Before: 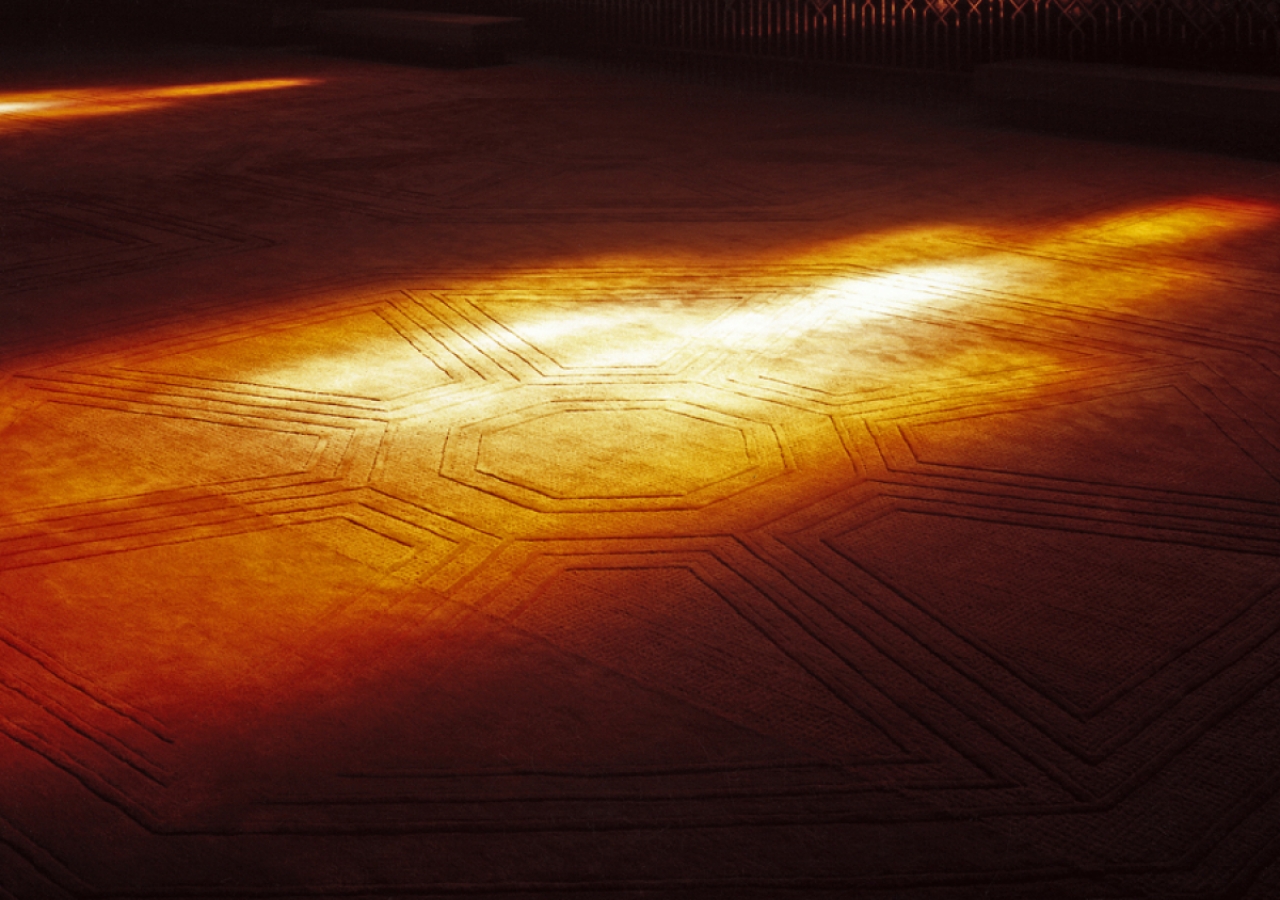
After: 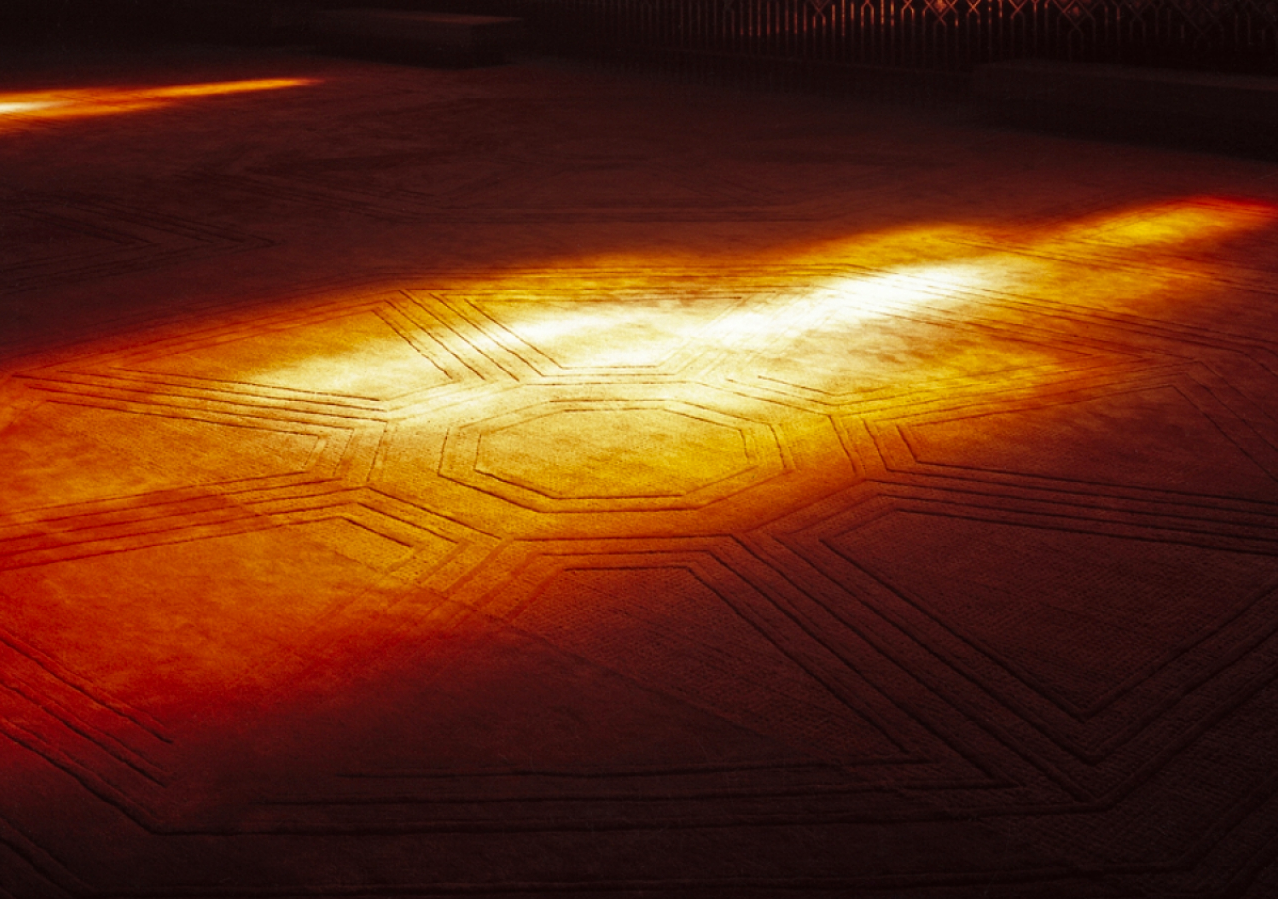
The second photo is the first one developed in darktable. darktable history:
crop and rotate: left 0.127%, bottom 0.009%
contrast brightness saturation: saturation 0.128
